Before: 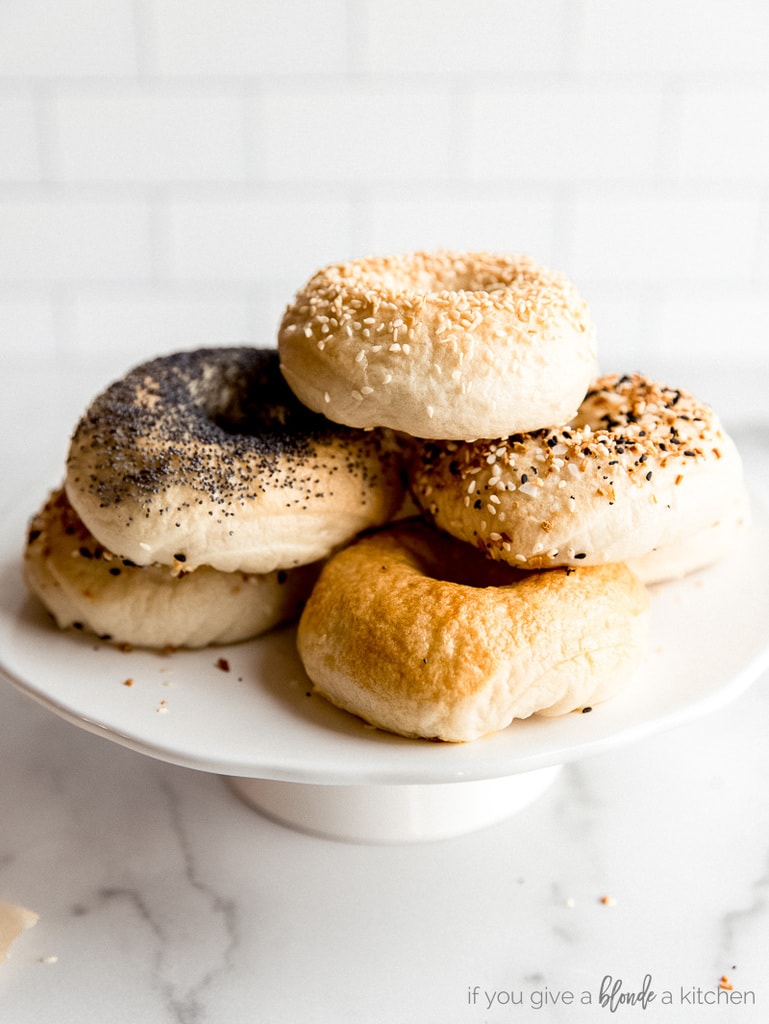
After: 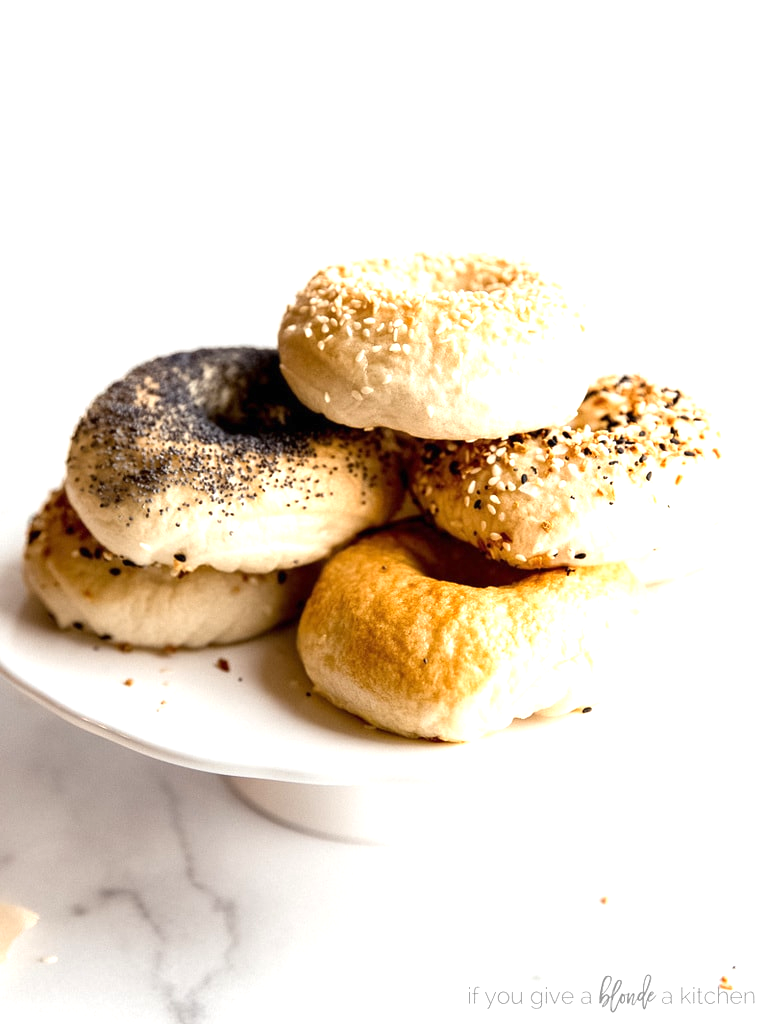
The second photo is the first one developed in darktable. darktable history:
exposure: black level correction 0, exposure 0.697 EV, compensate highlight preservation false
